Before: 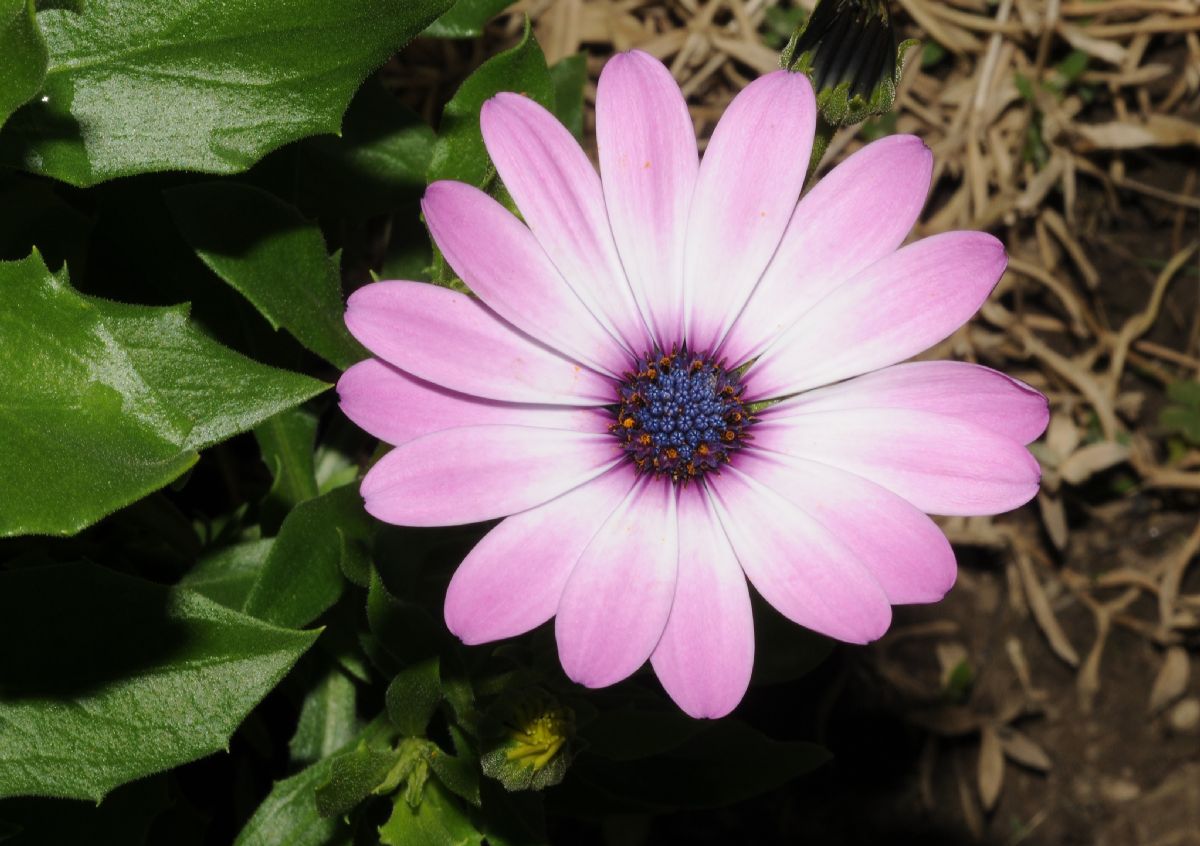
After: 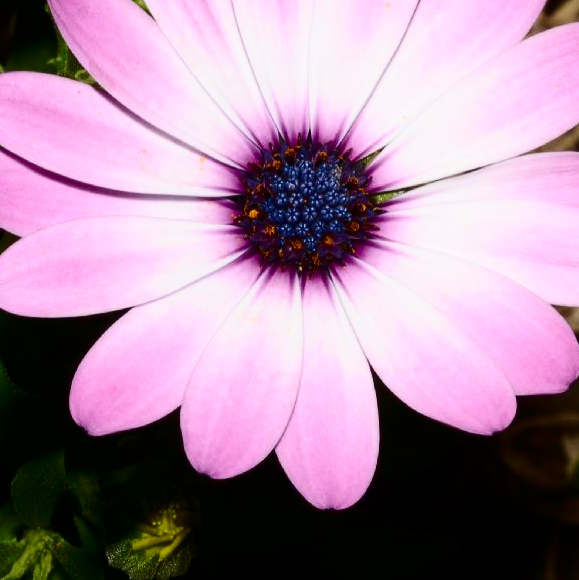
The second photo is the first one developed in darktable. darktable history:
contrast brightness saturation: contrast 0.317, brightness -0.084, saturation 0.174
crop: left 31.324%, top 24.729%, right 20.348%, bottom 6.605%
